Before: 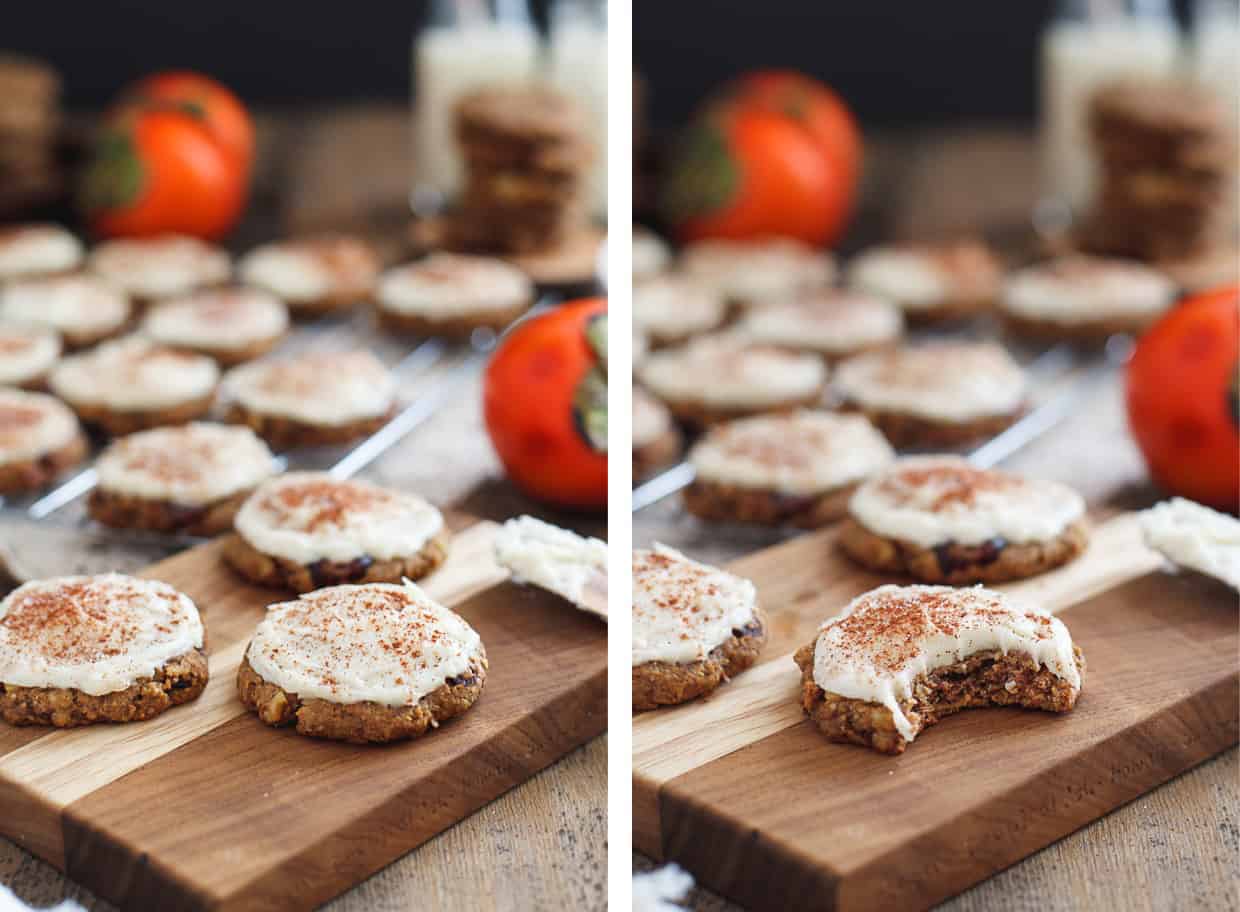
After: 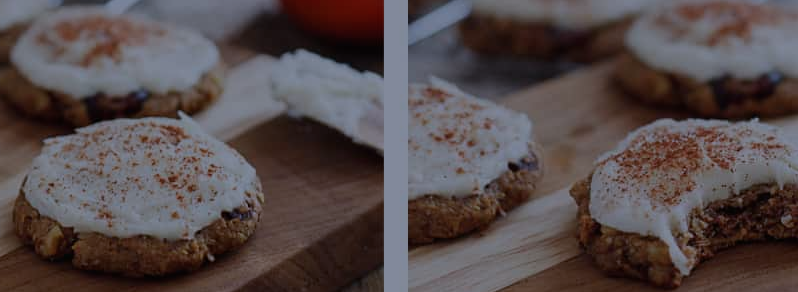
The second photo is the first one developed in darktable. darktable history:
exposure: exposure -2.002 EV, compensate highlight preservation false
crop: left 18.091%, top 51.13%, right 17.525%, bottom 16.85%
color calibration: illuminant as shot in camera, x 0.37, y 0.382, temperature 4313.32 K
